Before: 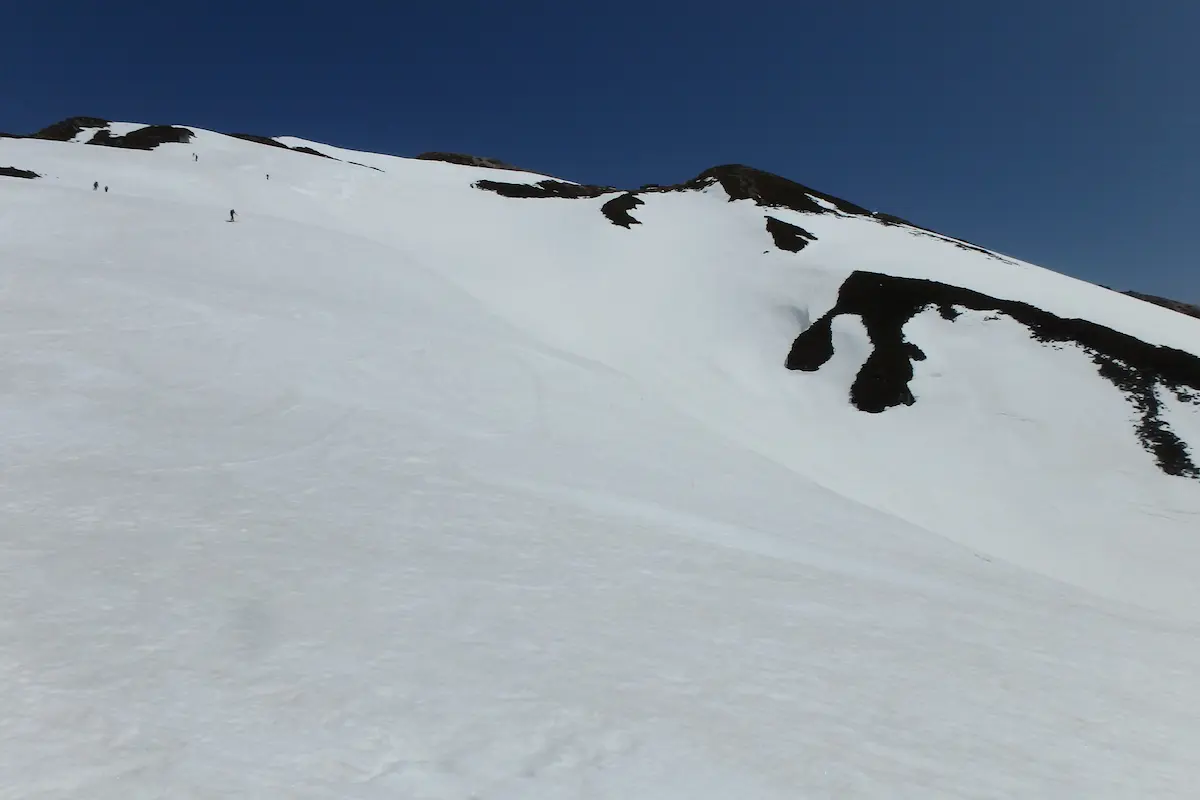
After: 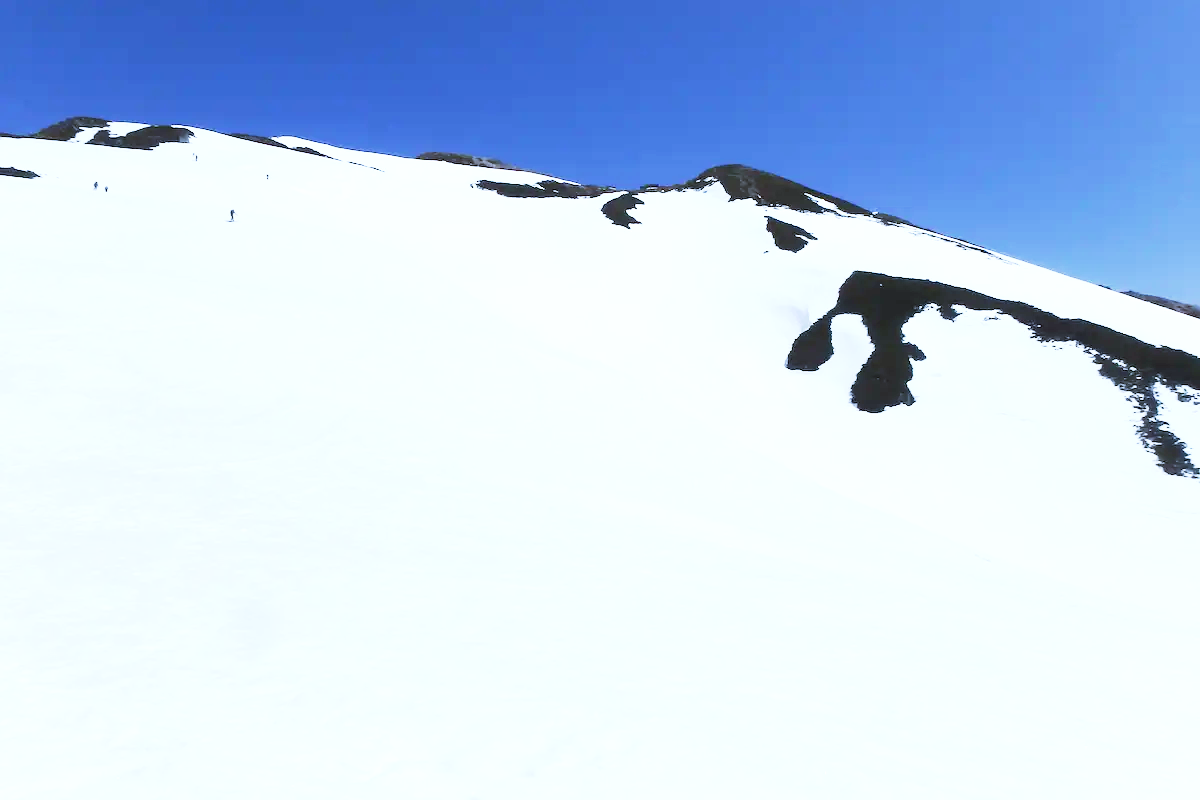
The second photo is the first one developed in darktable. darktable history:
white balance: red 0.871, blue 1.249
base curve: curves: ch0 [(0, 0) (0.088, 0.125) (0.176, 0.251) (0.354, 0.501) (0.613, 0.749) (1, 0.877)], preserve colors none
exposure: black level correction 0, exposure 1.75 EV, compensate exposure bias true, compensate highlight preservation false
